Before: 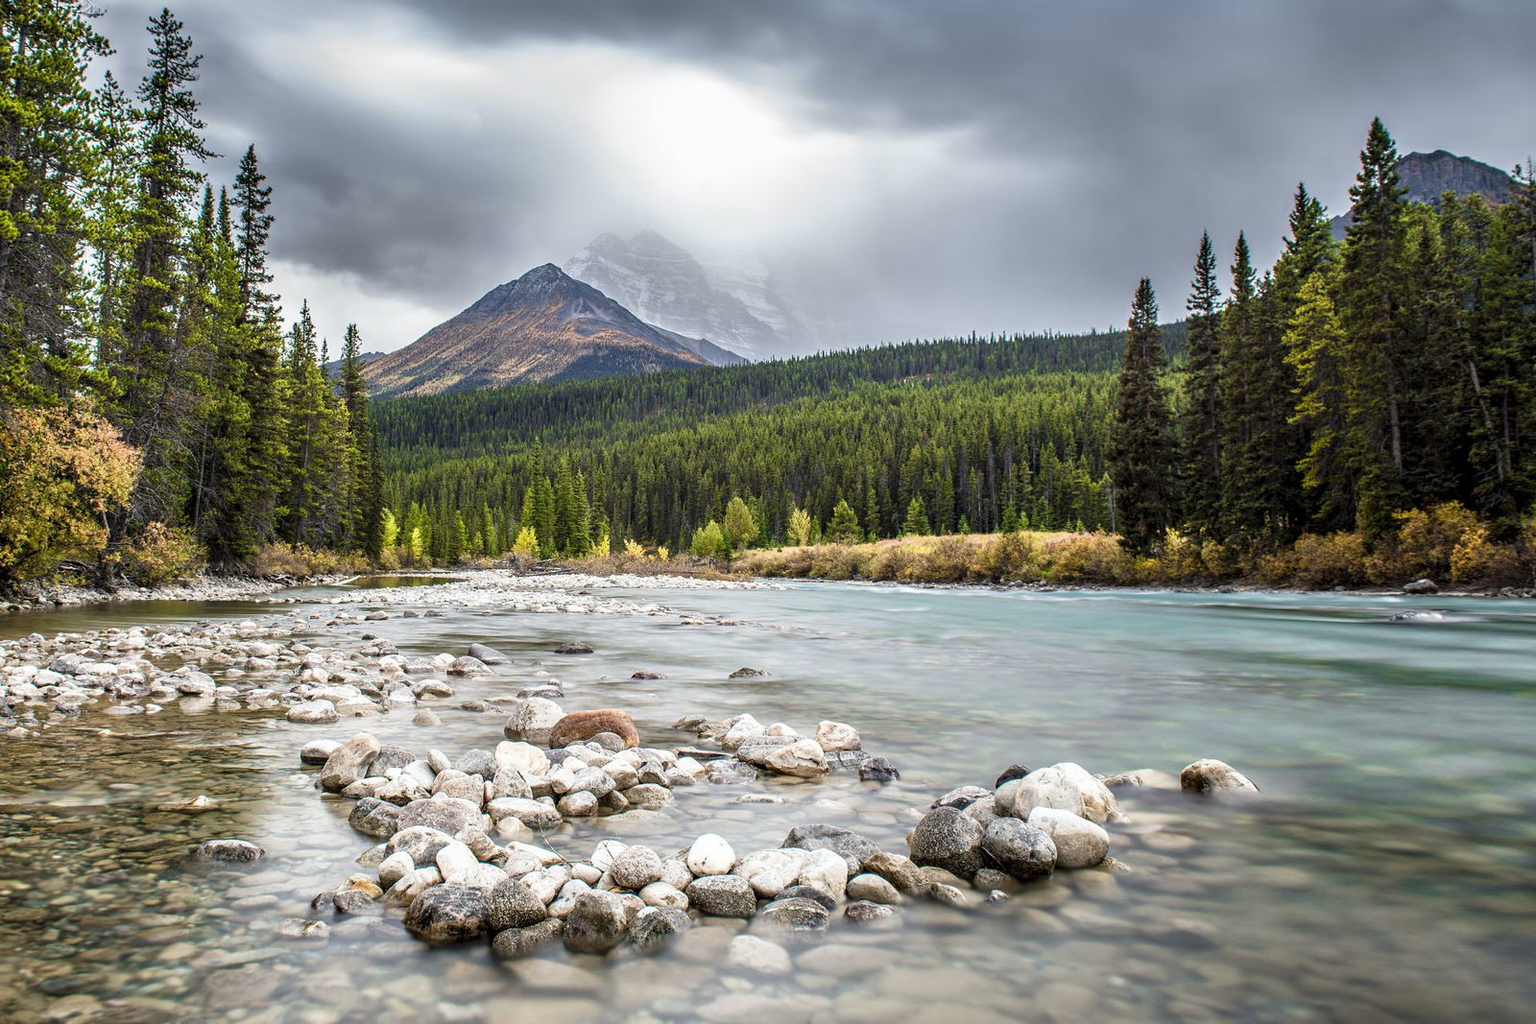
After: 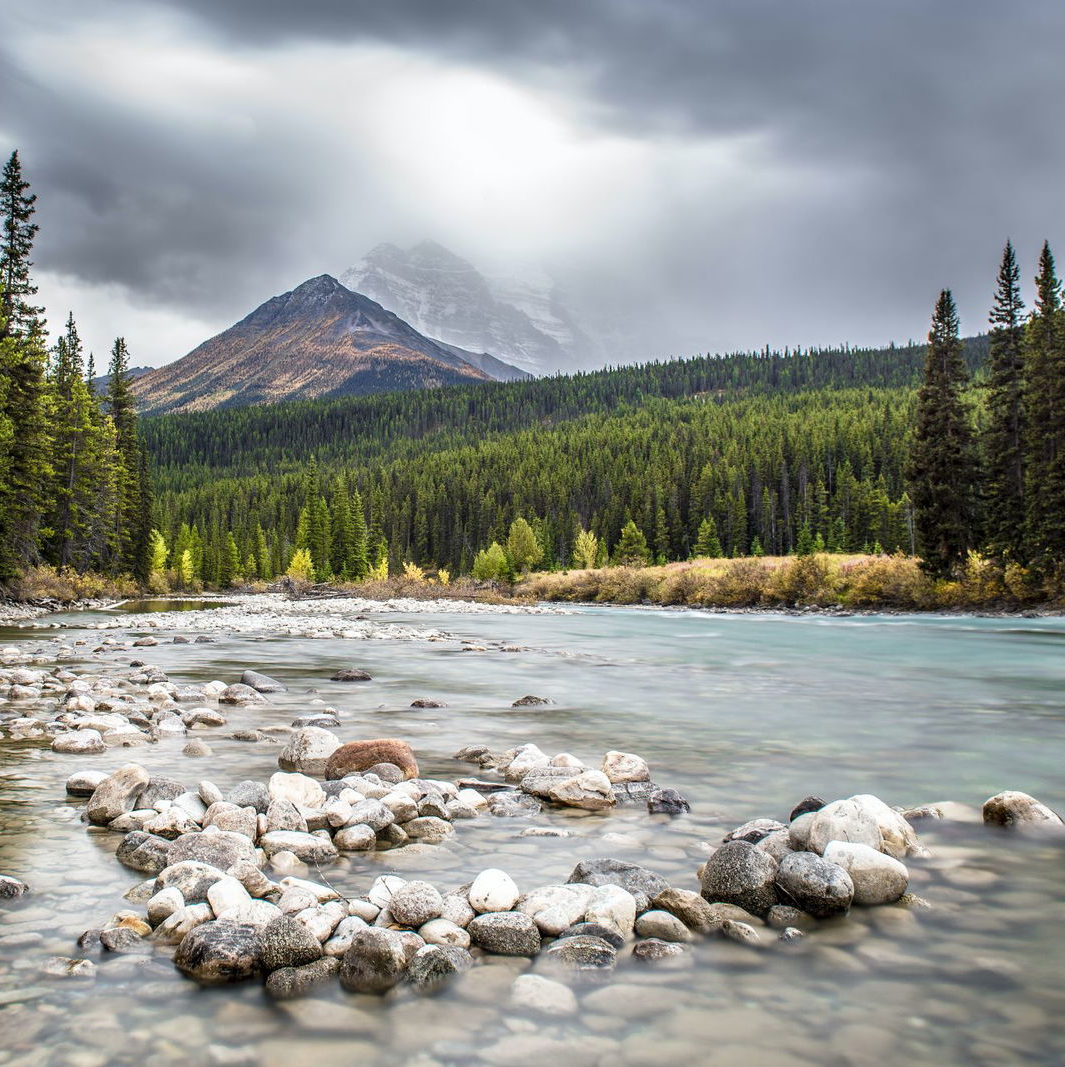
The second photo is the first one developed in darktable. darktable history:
crop and rotate: left 15.449%, right 17.937%
